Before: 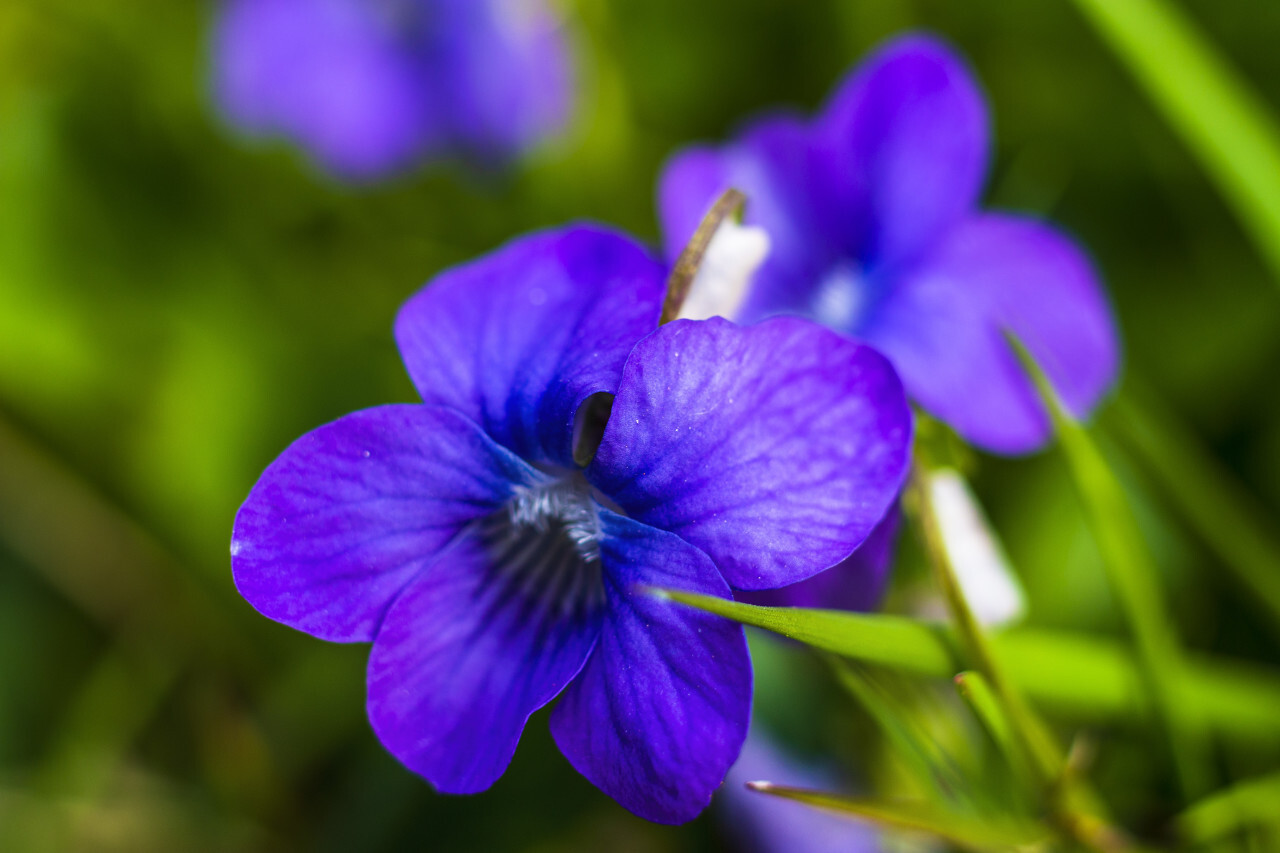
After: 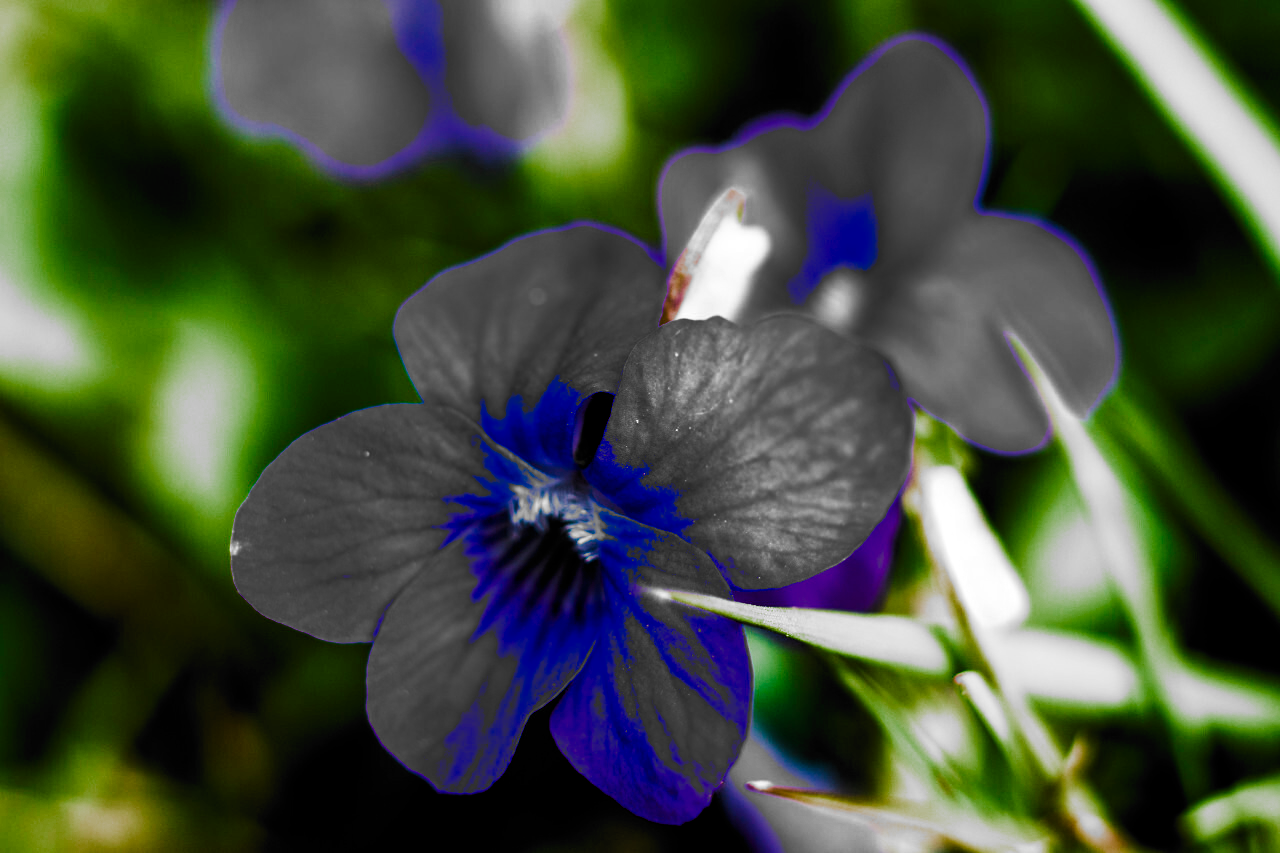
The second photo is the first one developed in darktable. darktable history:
exposure: black level correction 0, exposure 1.447 EV, compensate highlight preservation false
contrast equalizer: octaves 7, y [[0.524 ×6], [0.512 ×6], [0.379 ×6], [0 ×6], [0 ×6]], mix 0.192
contrast brightness saturation: brightness -0.201, saturation 0.08
filmic rgb: black relative exposure -5.04 EV, white relative exposure 3.98 EV, hardness 2.89, contrast 1.2, highlights saturation mix -29.49%, add noise in highlights 0.001, color science v3 (2019), use custom middle-gray values true, contrast in highlights soft
color balance rgb: highlights gain › chroma 2.08%, highlights gain › hue 45.98°, linear chroma grading › global chroma 14.491%, perceptual saturation grading › global saturation 0.278%, perceptual brilliance grading › highlights 3.709%, perceptual brilliance grading › mid-tones -19.186%, perceptual brilliance grading › shadows -41.792%
